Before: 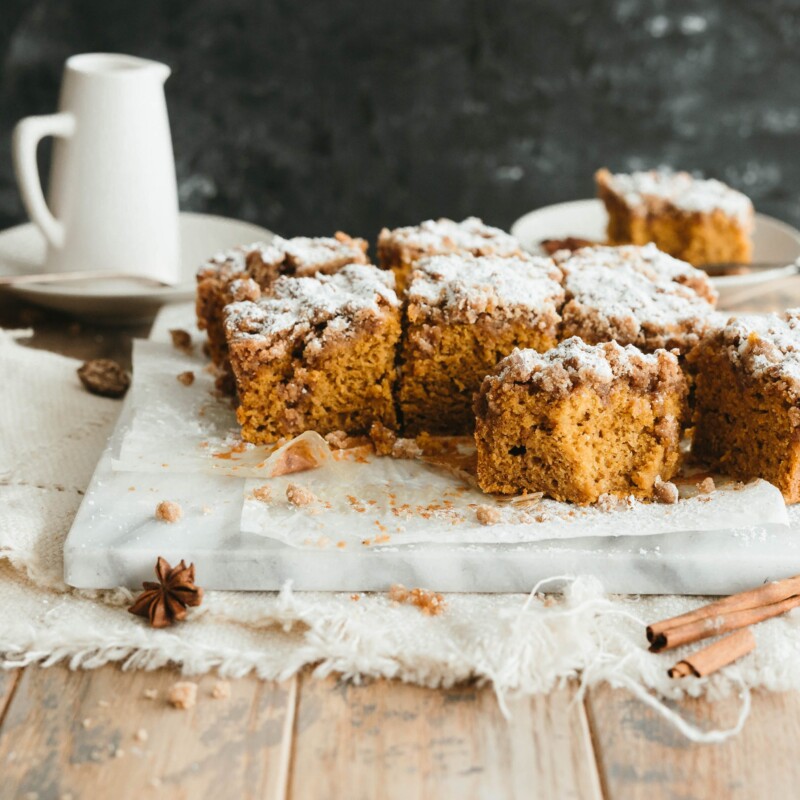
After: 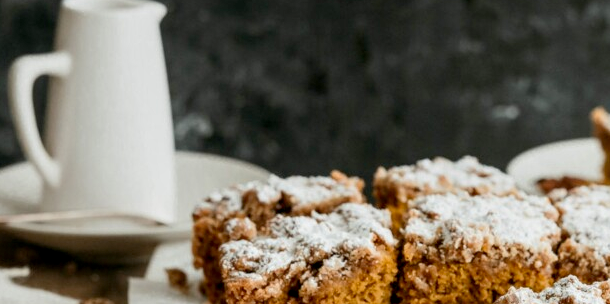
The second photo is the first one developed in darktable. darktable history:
crop: left 0.579%, top 7.627%, right 23.167%, bottom 54.275%
tone equalizer: on, module defaults
local contrast: on, module defaults
exposure: black level correction 0.009, exposure -0.159 EV, compensate highlight preservation false
